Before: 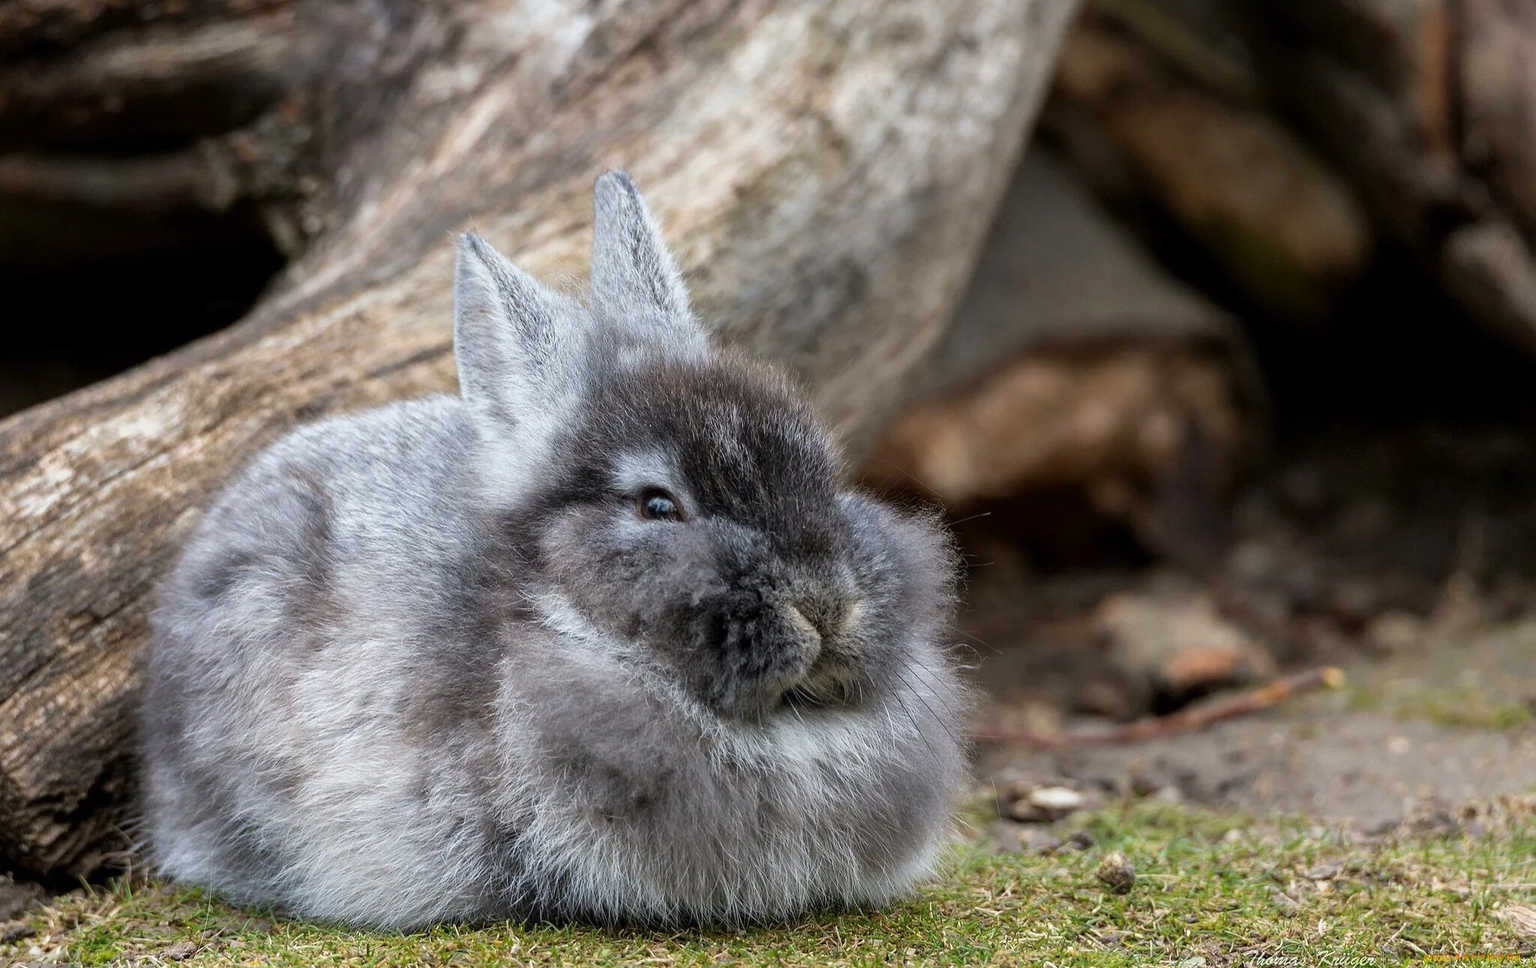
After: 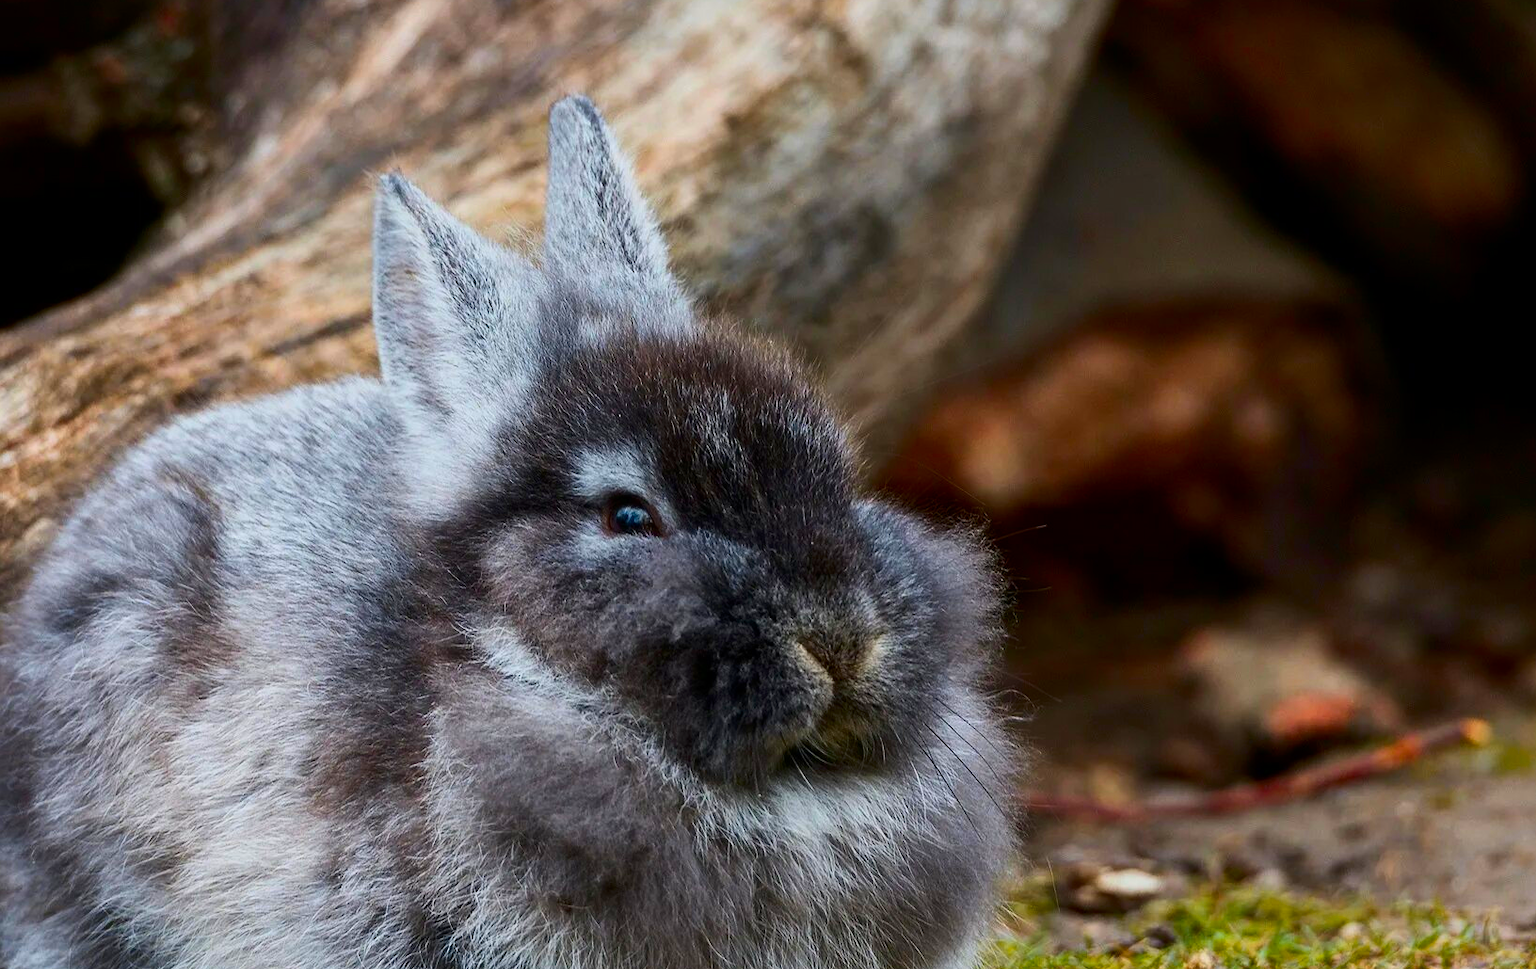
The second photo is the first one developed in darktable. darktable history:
exposure: exposure -0.585 EV, compensate highlight preservation false
crop and rotate: left 10.206%, top 9.811%, right 10.102%, bottom 10.329%
color zones: curves: ch1 [(0.235, 0.558) (0.75, 0.5)]; ch2 [(0.25, 0.462) (0.749, 0.457)]
contrast brightness saturation: contrast 0.265, brightness 0.021, saturation 0.872
